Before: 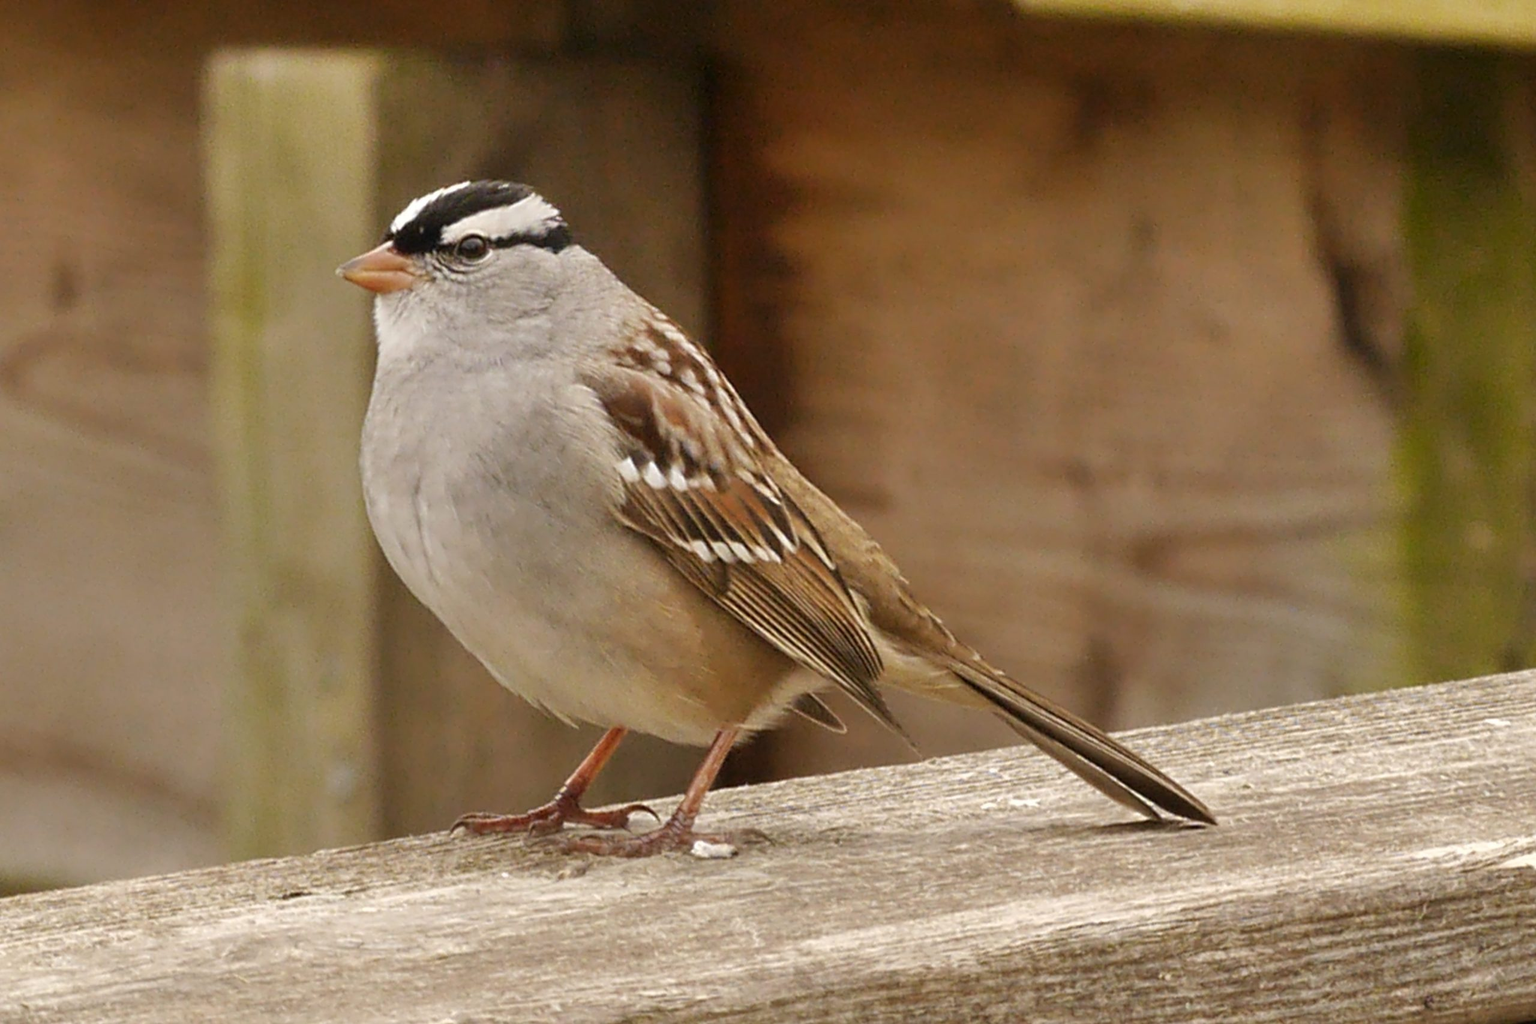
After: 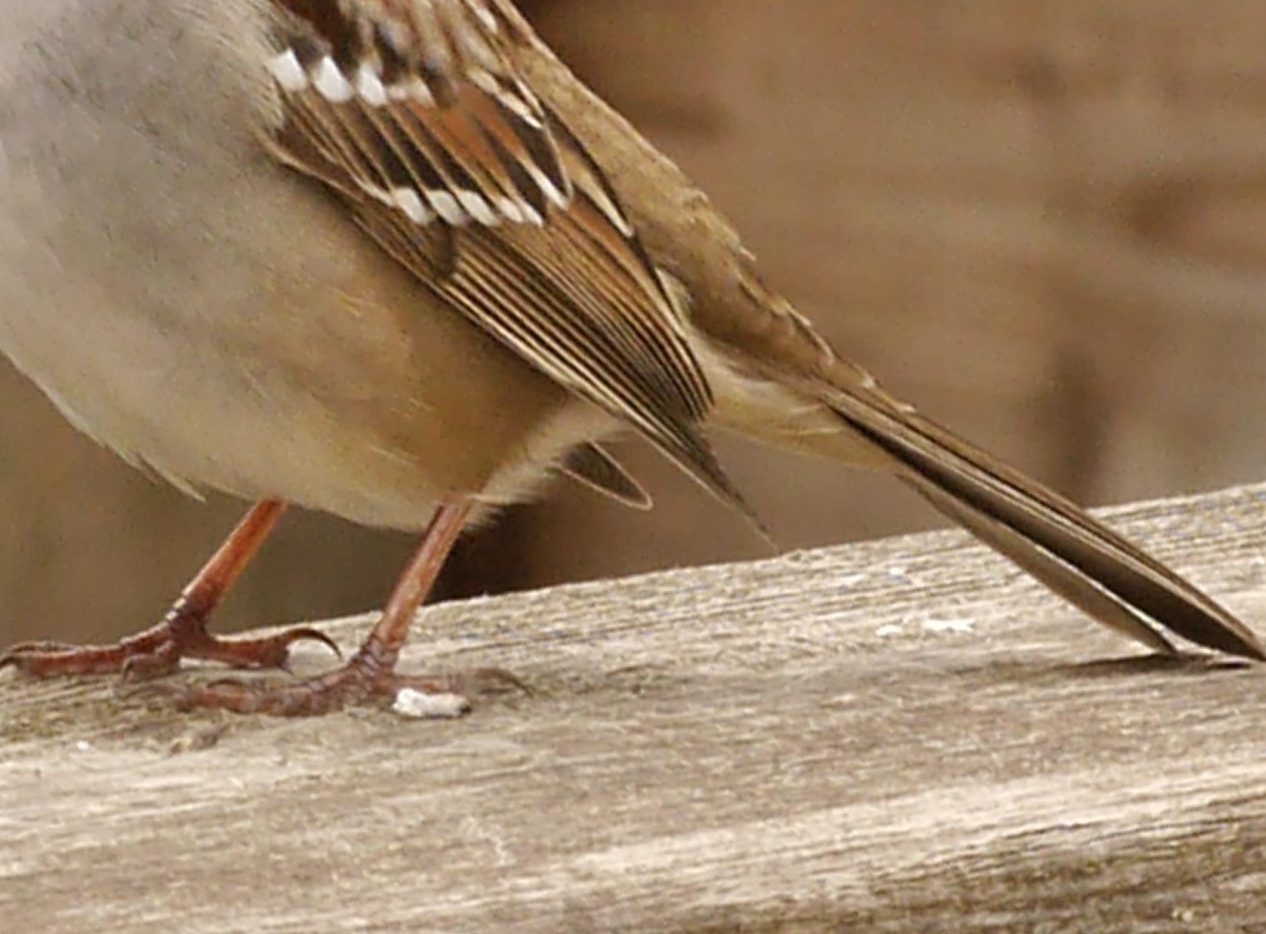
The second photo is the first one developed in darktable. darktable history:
crop: left 29.672%, top 41.786%, right 20.851%, bottom 3.487%
